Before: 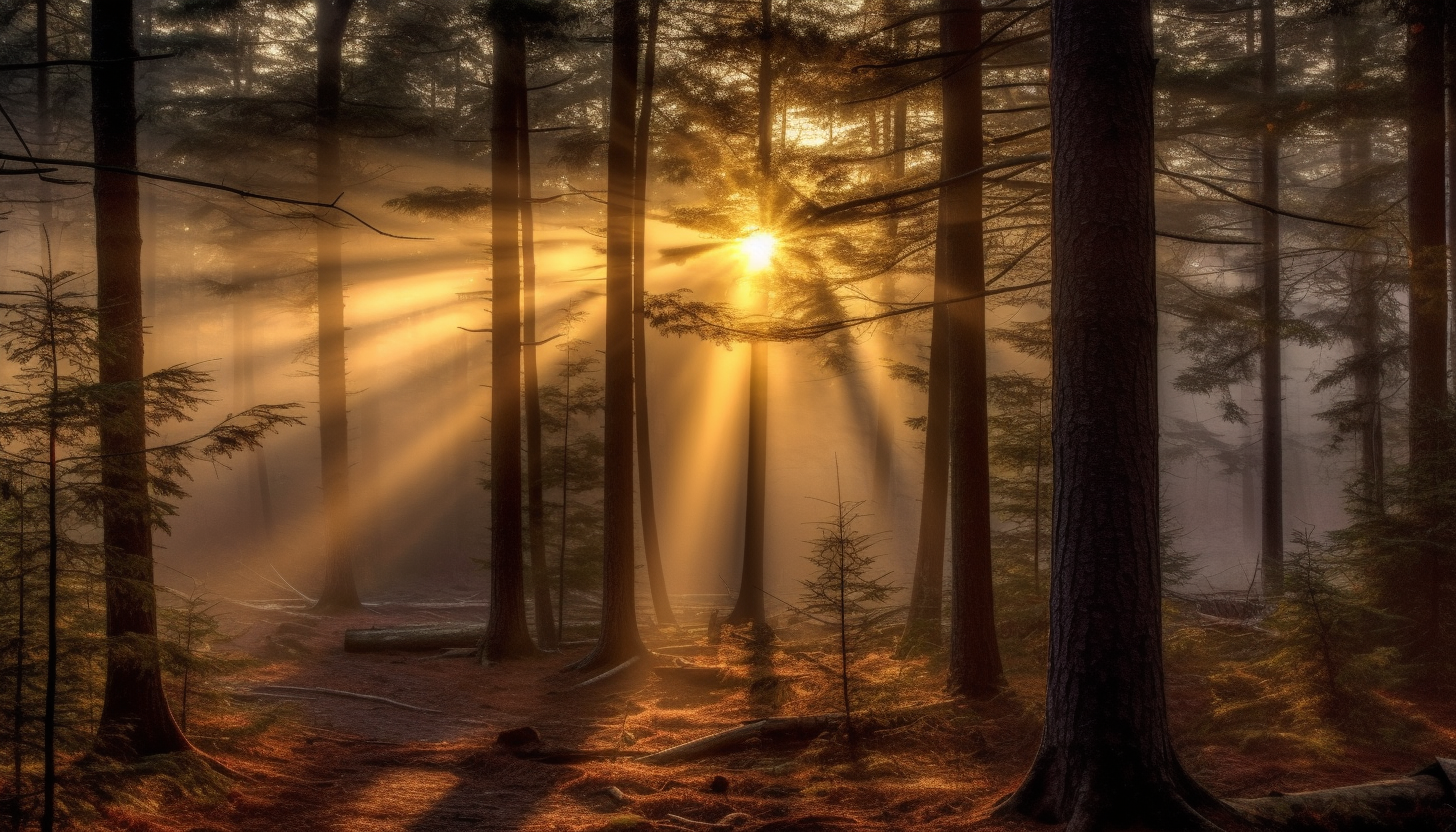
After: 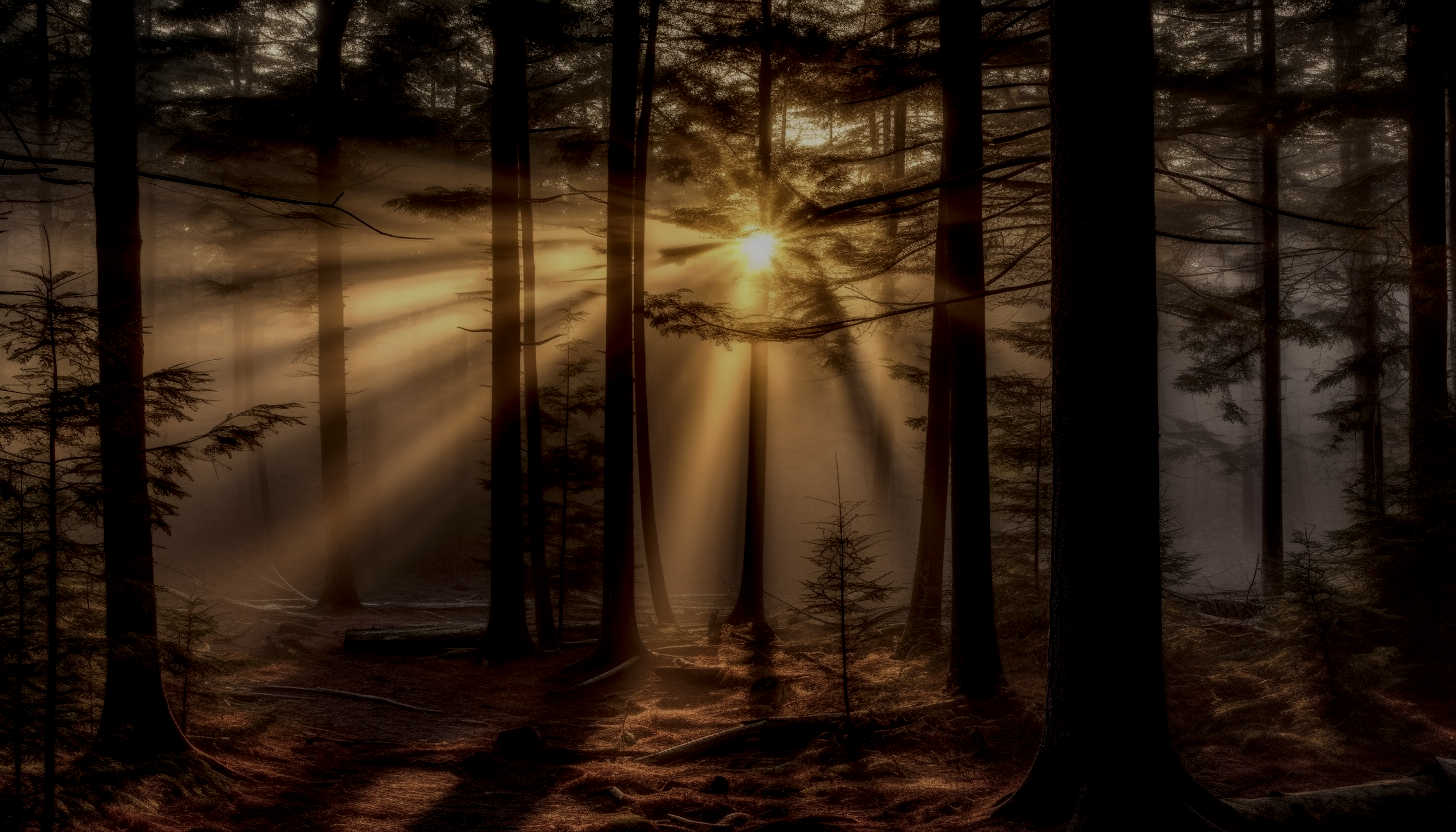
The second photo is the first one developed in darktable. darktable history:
exposure: exposure -2.002 EV, compensate highlight preservation false
local contrast: highlights 65%, shadows 54%, detail 169%, midtone range 0.514
